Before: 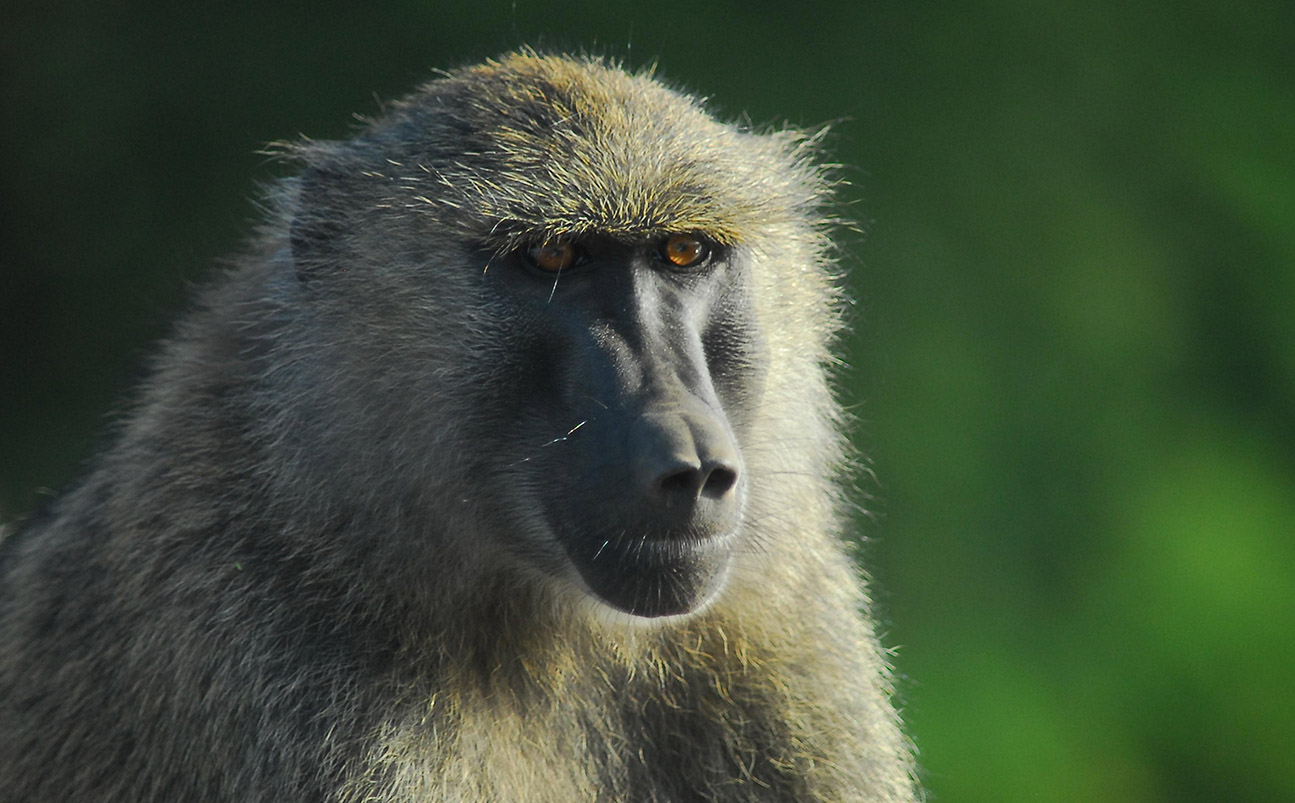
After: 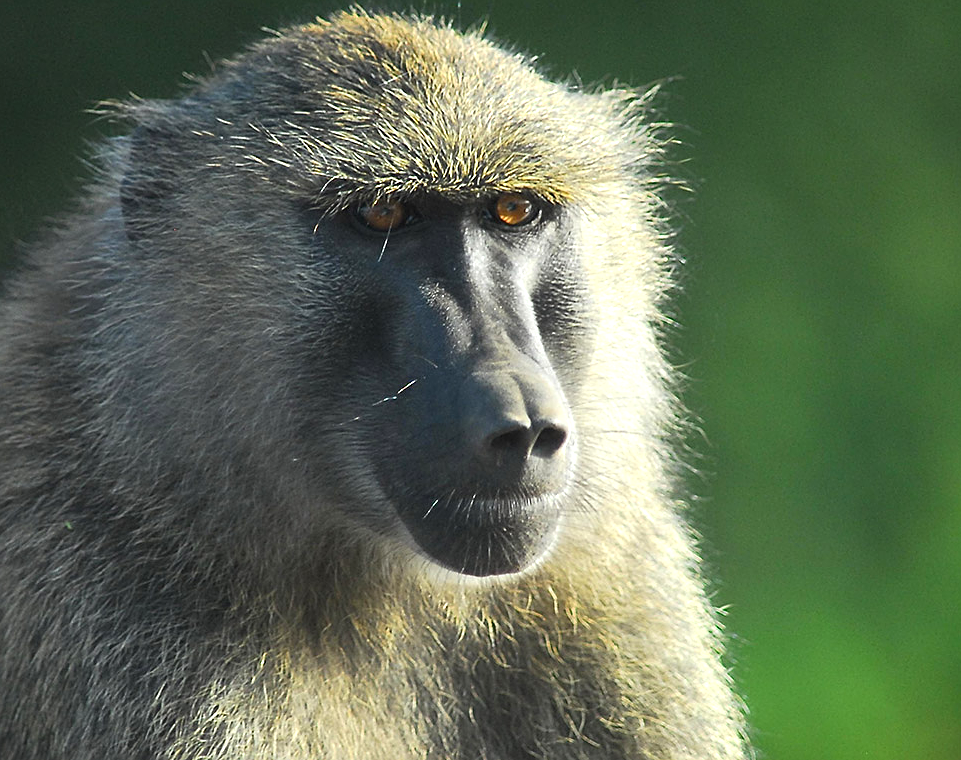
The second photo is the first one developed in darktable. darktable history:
exposure: black level correction 0, exposure 0.7 EV, compensate exposure bias true, compensate highlight preservation false
crop and rotate: left 13.15%, top 5.251%, right 12.609%
sharpen: on, module defaults
